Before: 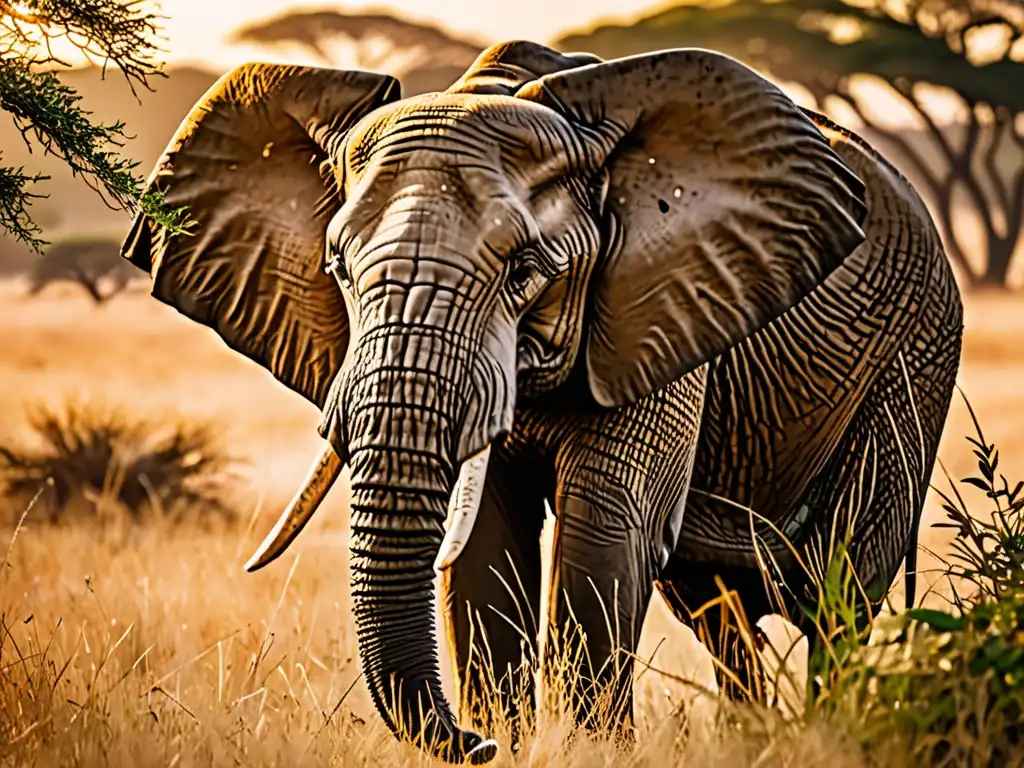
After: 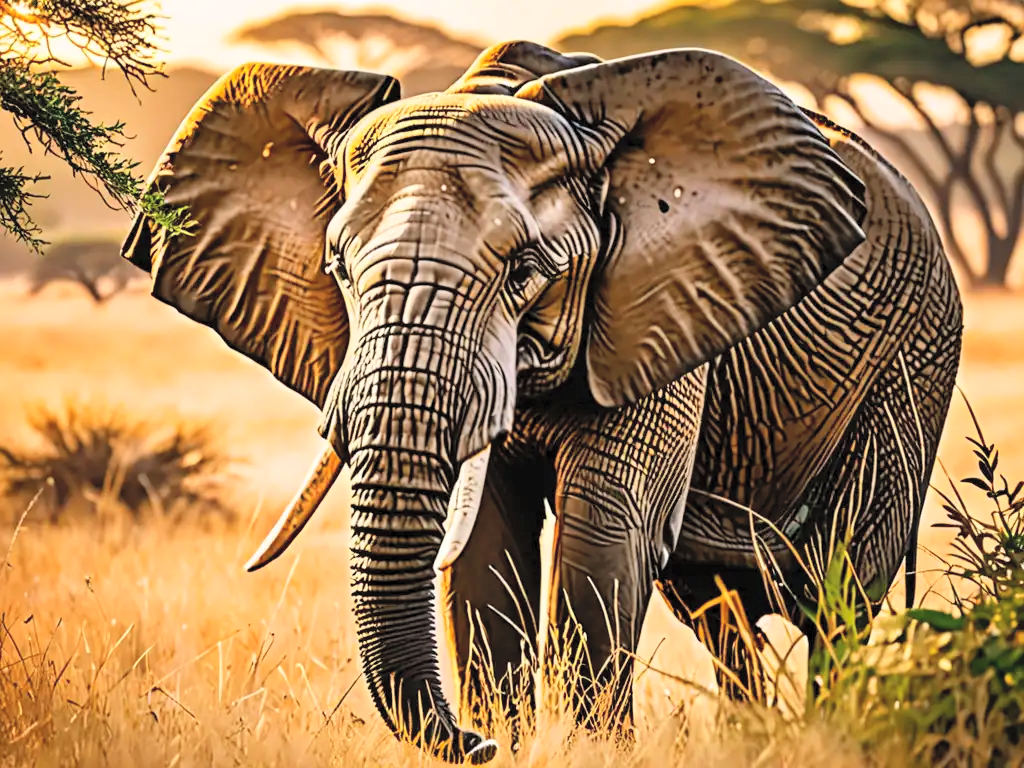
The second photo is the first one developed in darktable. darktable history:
contrast brightness saturation: contrast 0.097, brightness 0.293, saturation 0.135
